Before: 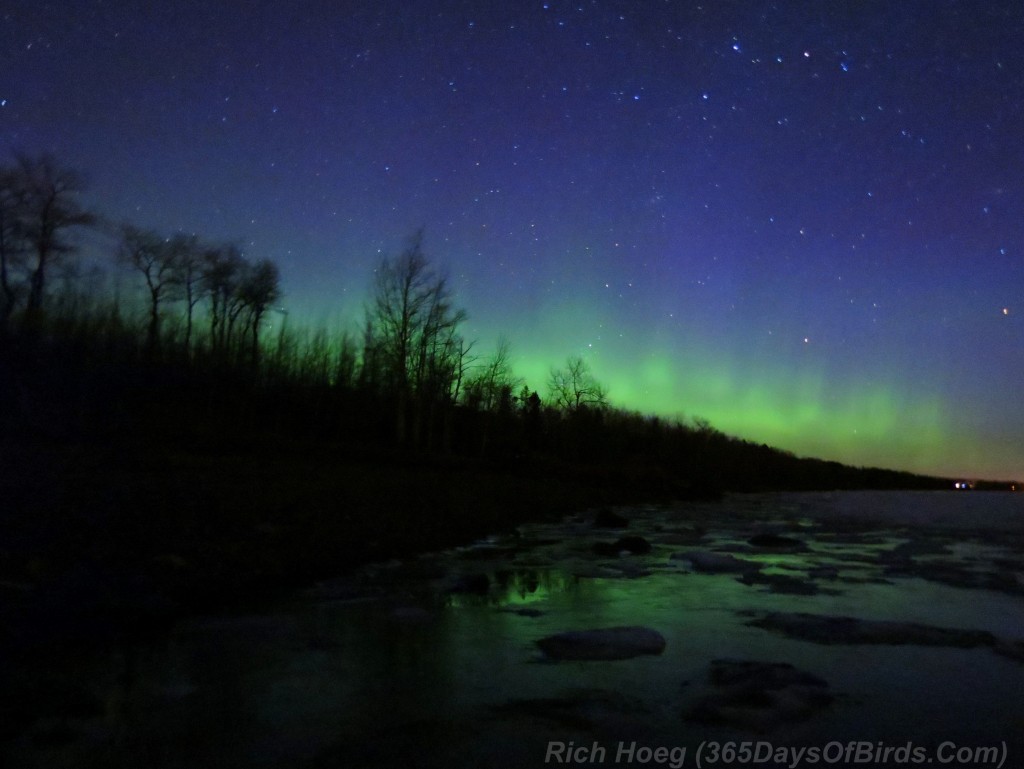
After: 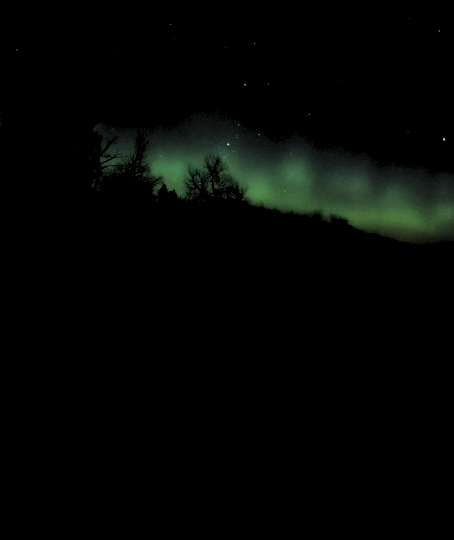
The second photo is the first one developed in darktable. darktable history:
crop: left 35.432%, top 26.233%, right 20.145%, bottom 3.432%
levels: levels [0.514, 0.759, 1]
color balance rgb: global vibrance -1%, saturation formula JzAzBz (2021)
